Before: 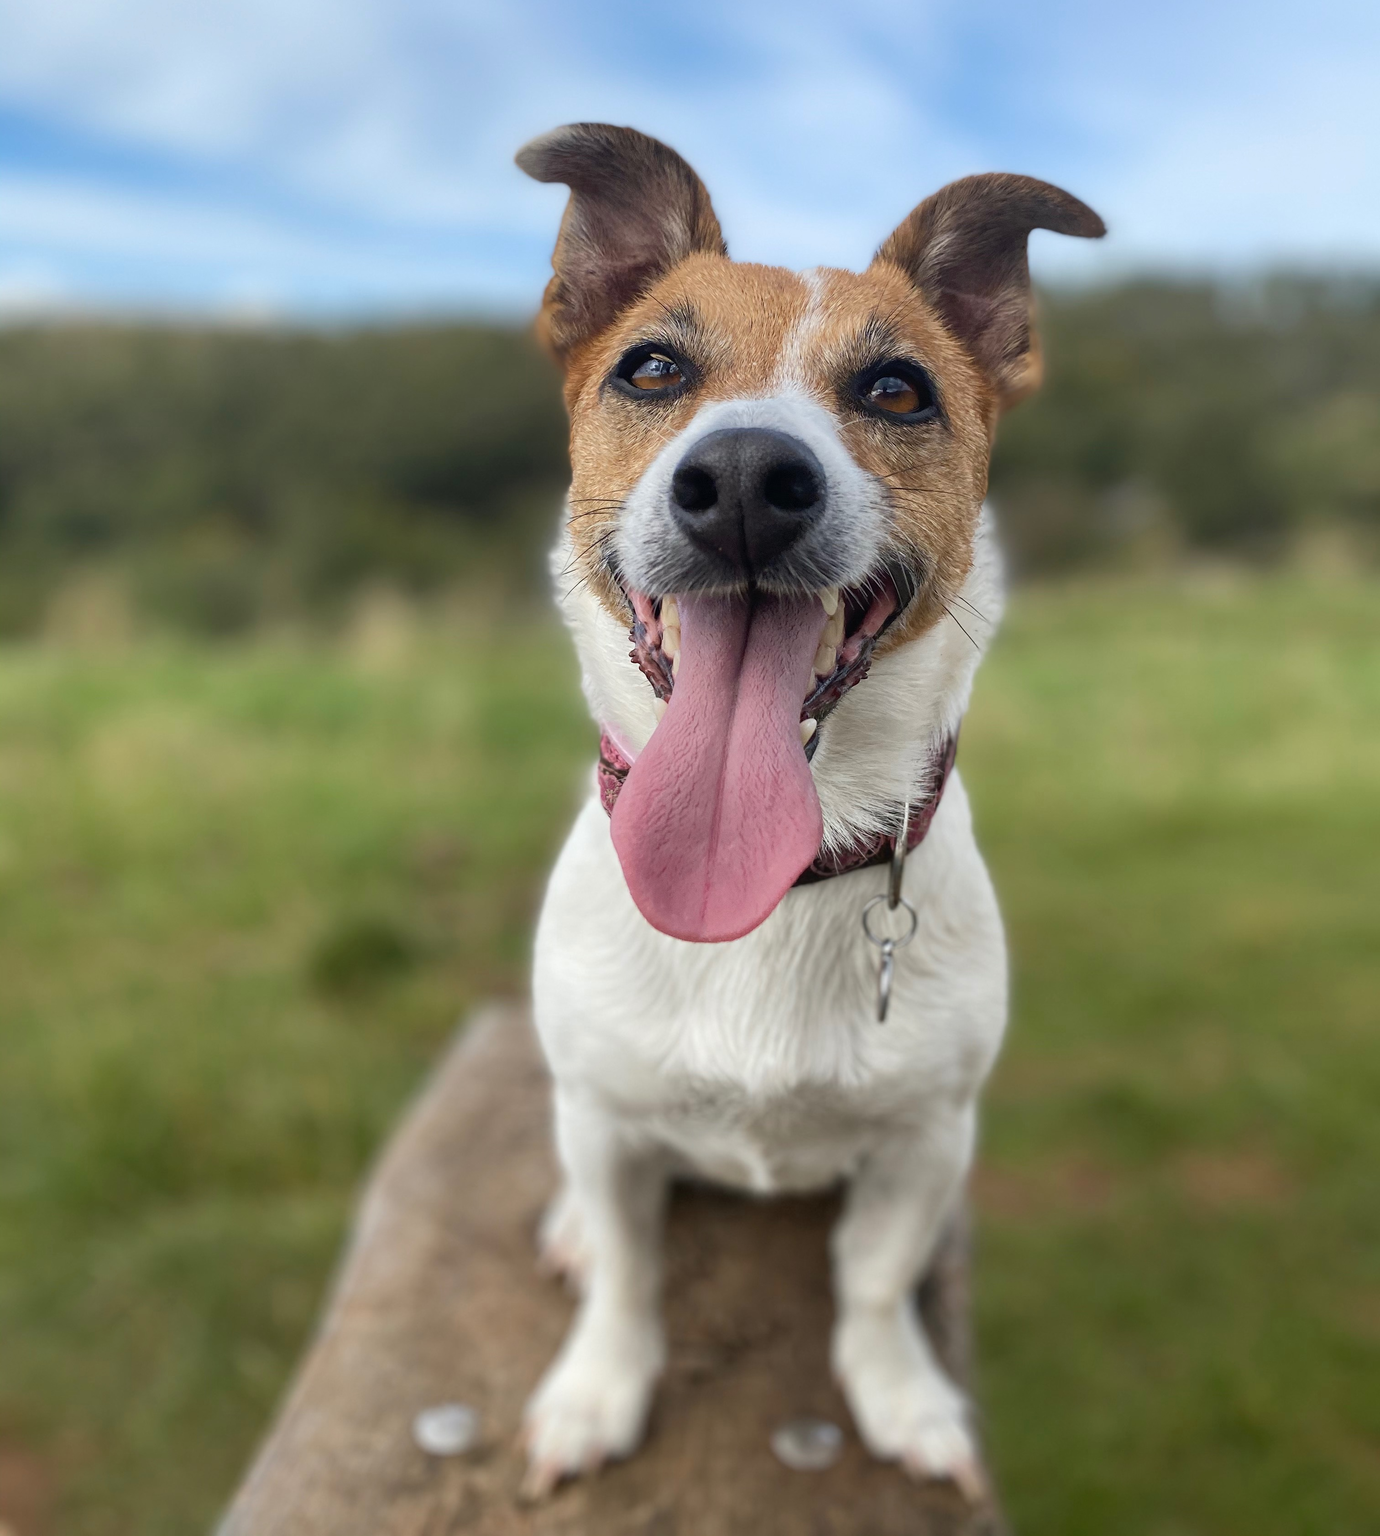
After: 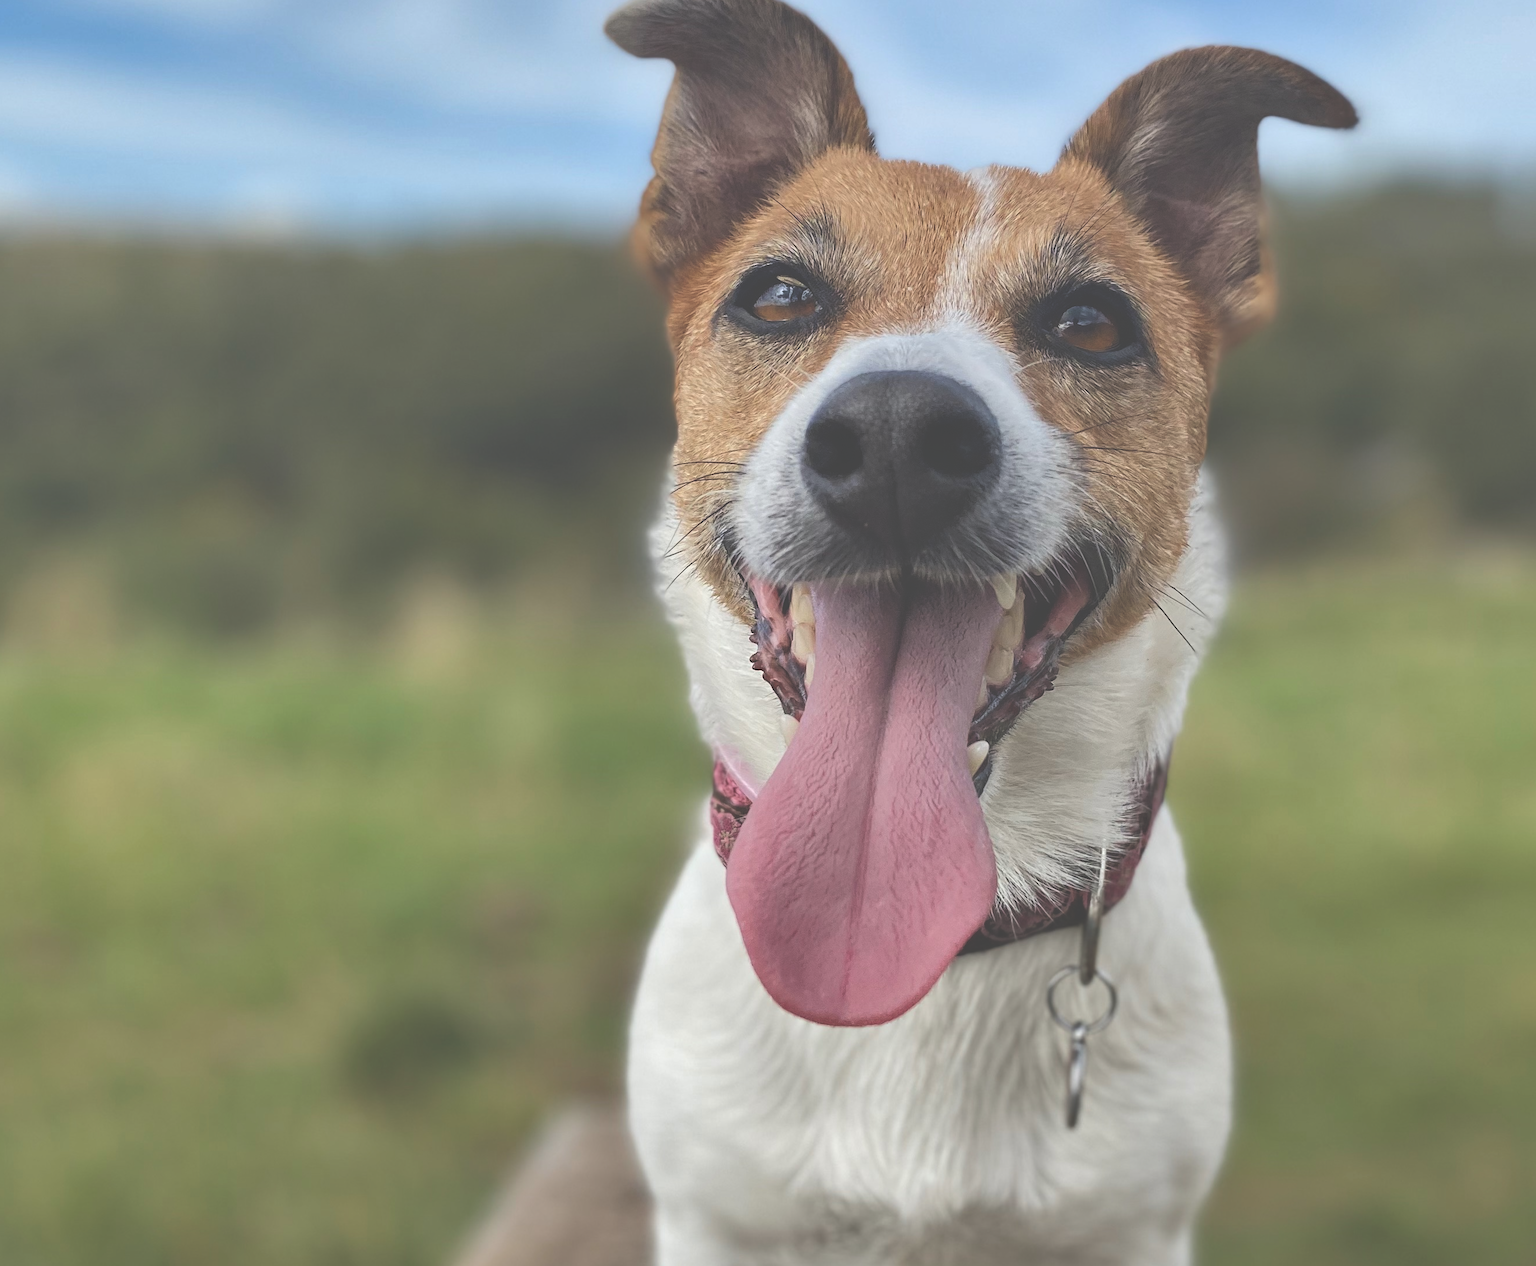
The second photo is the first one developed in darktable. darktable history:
shadows and highlights: low approximation 0.01, soften with gaussian
exposure: black level correction -0.063, exposure -0.049 EV, compensate highlight preservation false
crop: left 2.947%, top 8.962%, right 9.679%, bottom 26.346%
